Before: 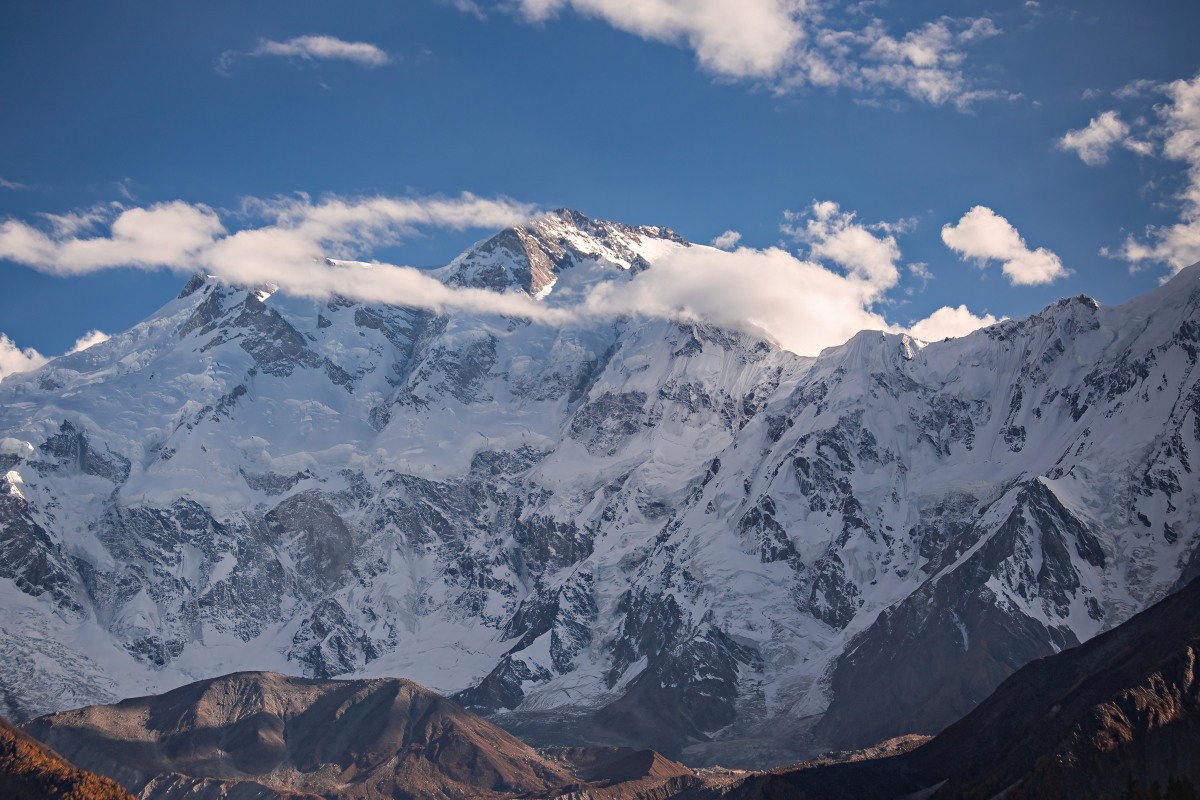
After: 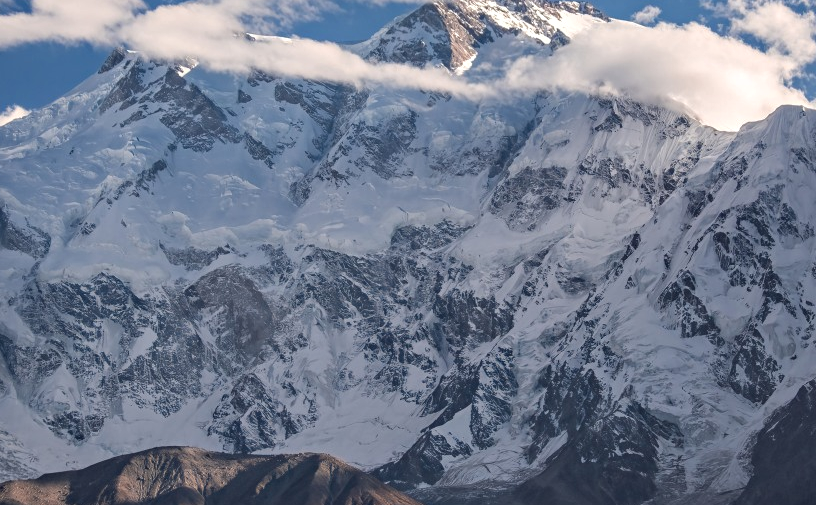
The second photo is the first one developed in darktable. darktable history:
crop: left 6.738%, top 28.151%, right 23.959%, bottom 8.656%
local contrast: on, module defaults
